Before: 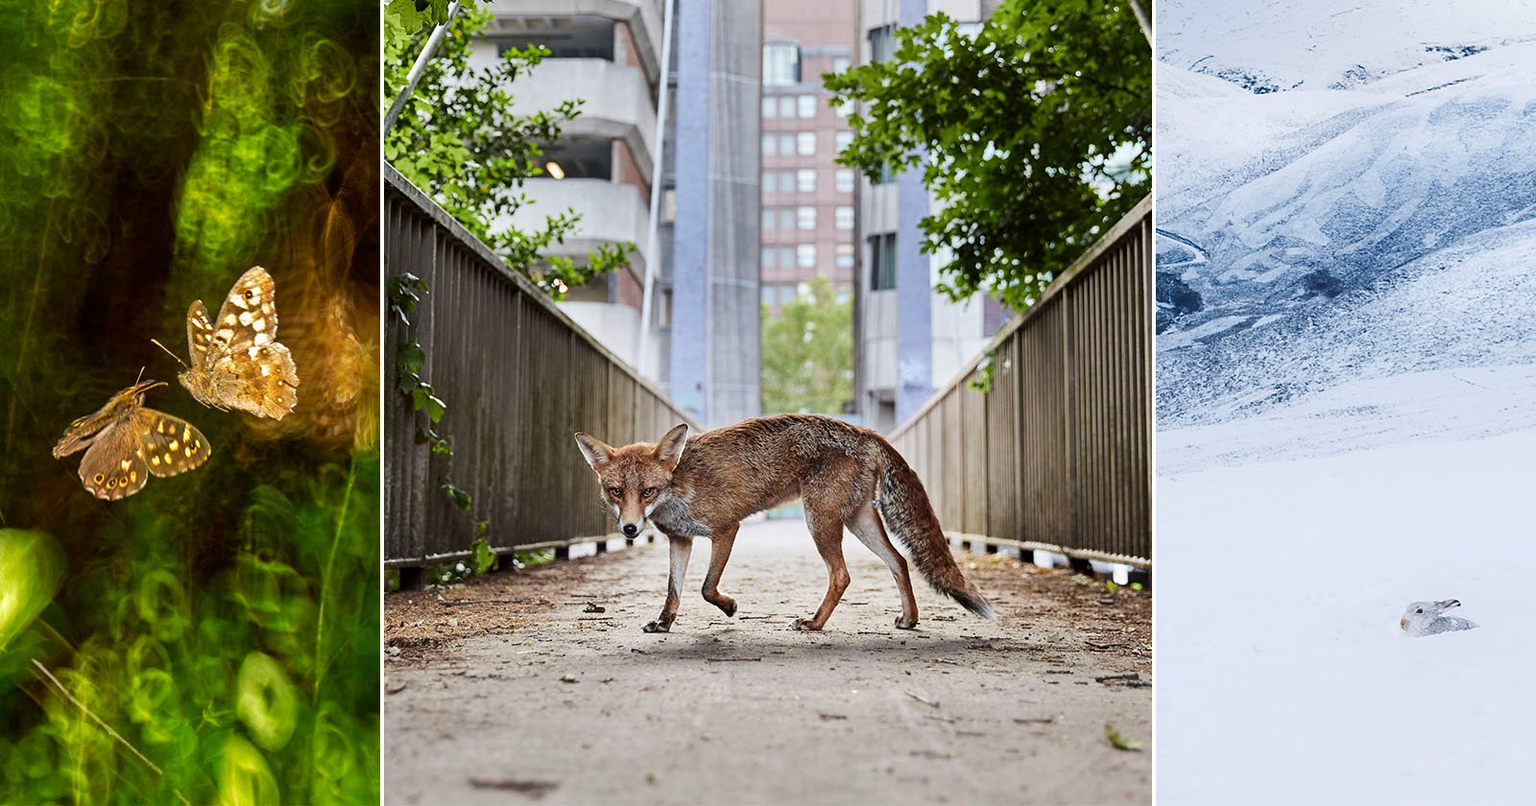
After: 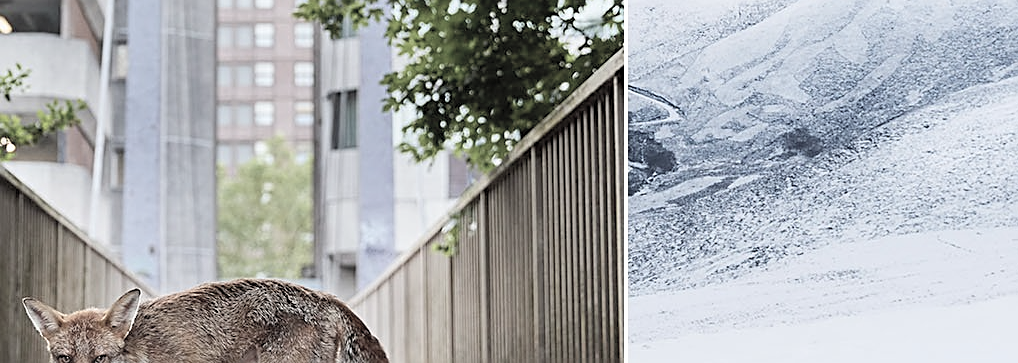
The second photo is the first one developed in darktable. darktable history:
contrast brightness saturation: brightness 0.18, saturation -0.5
sharpen: on, module defaults
crop: left 36.005%, top 18.293%, right 0.31%, bottom 38.444%
base curve: curves: ch0 [(0, 0) (0.472, 0.455) (1, 1)], preserve colors none
